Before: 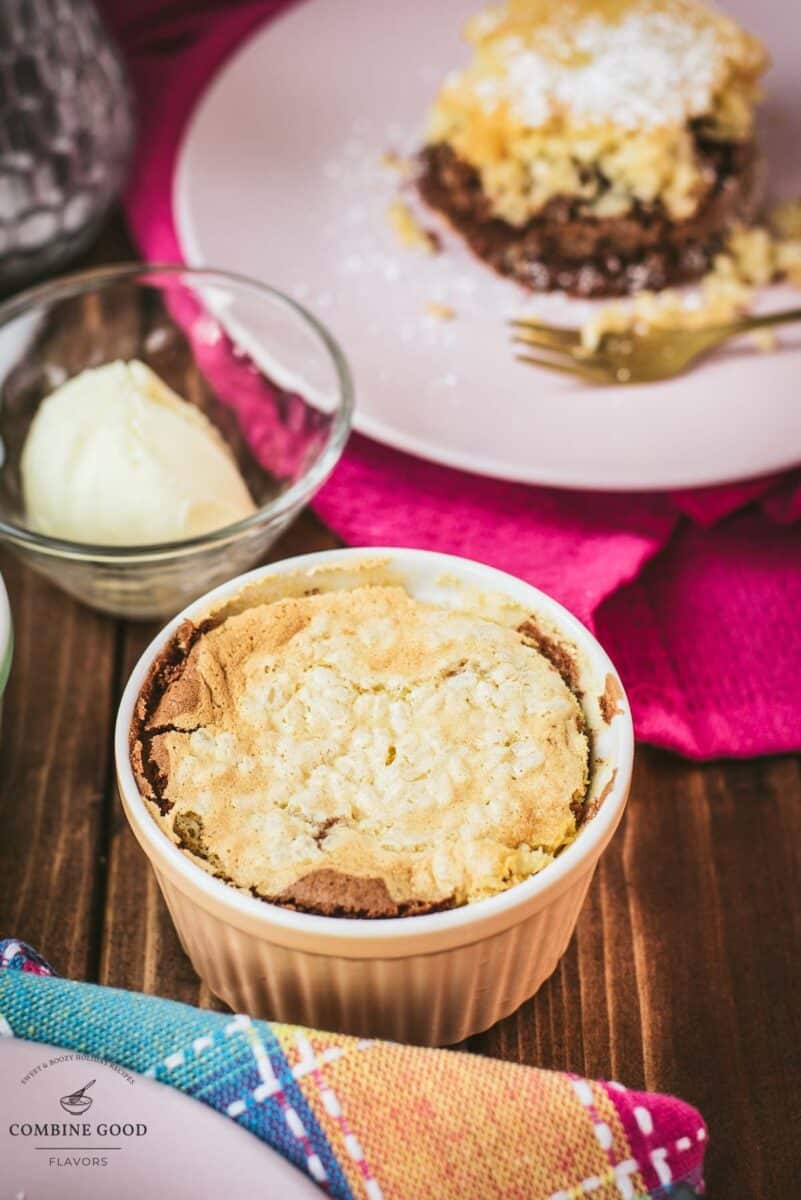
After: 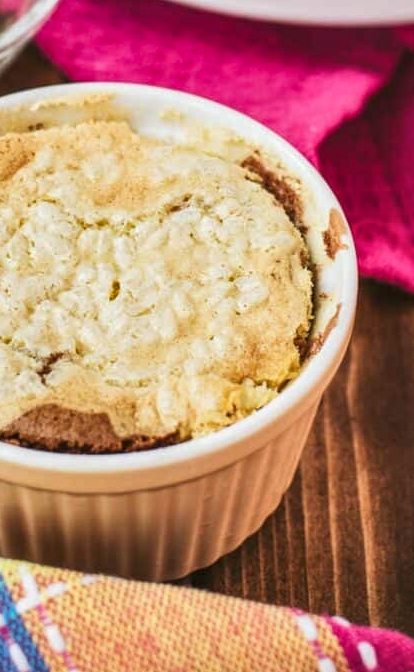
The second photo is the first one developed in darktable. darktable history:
crop: left 34.479%, top 38.822%, right 13.718%, bottom 5.172%
rgb levels: preserve colors max RGB
local contrast: highlights 100%, shadows 100%, detail 120%, midtone range 0.2
shadows and highlights: soften with gaussian
